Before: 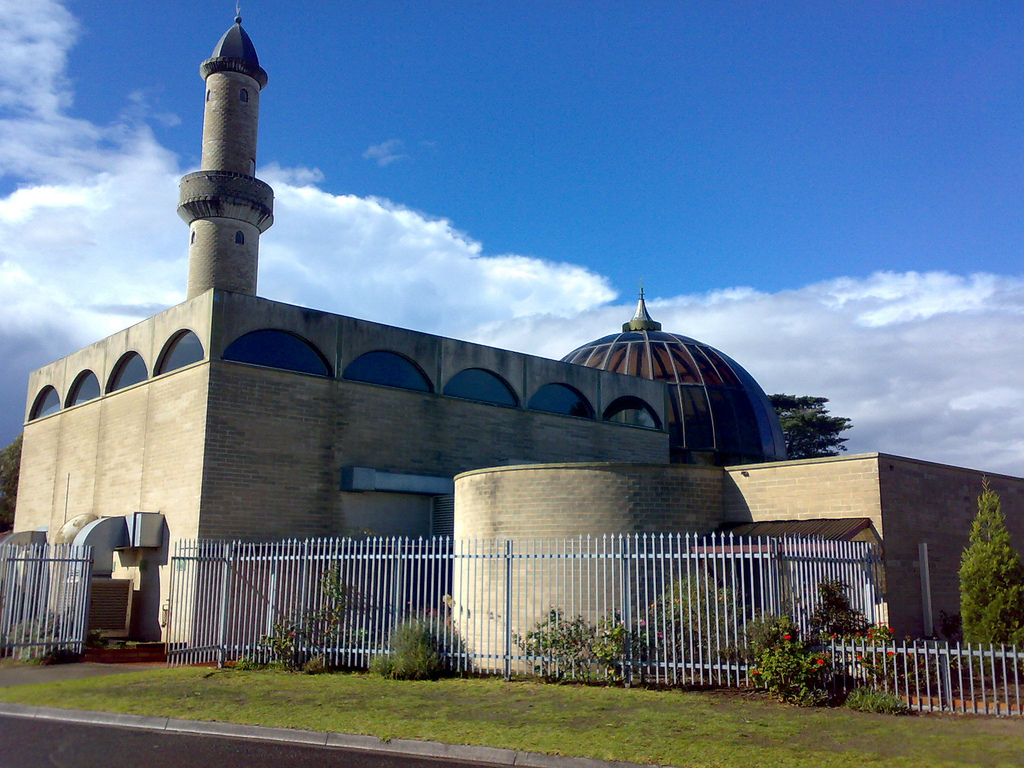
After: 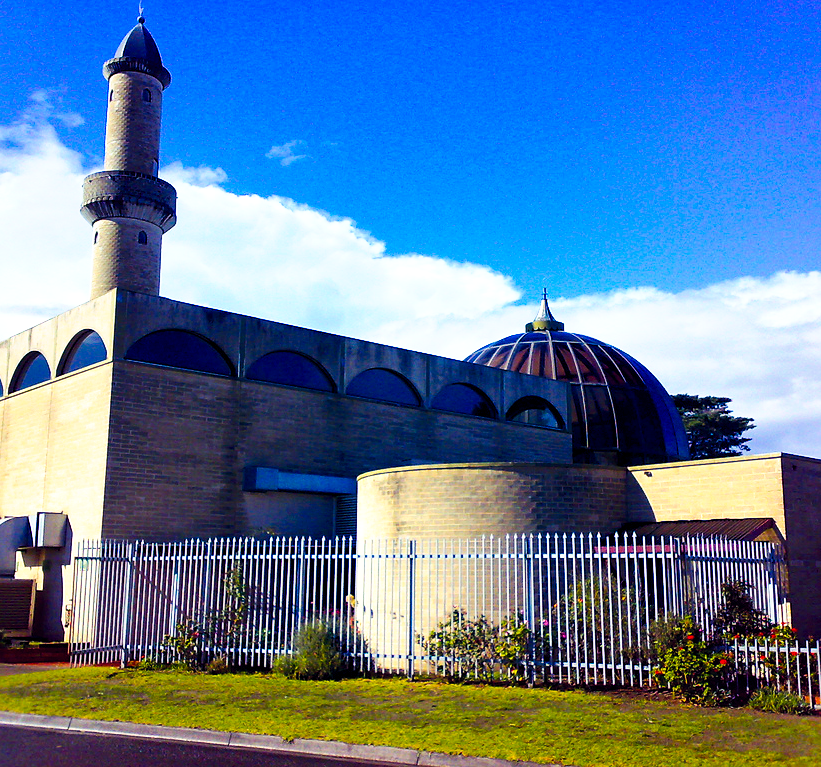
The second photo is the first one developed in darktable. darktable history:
crop and rotate: left 9.522%, right 10.274%
color zones: curves: ch2 [(0, 0.5) (0.143, 0.5) (0.286, 0.489) (0.415, 0.421) (0.571, 0.5) (0.714, 0.5) (0.857, 0.5) (1, 0.5)]
sharpen: amount 0.217
tone curve: curves: ch0 [(0, 0) (0.003, 0.003) (0.011, 0.009) (0.025, 0.022) (0.044, 0.037) (0.069, 0.051) (0.1, 0.079) (0.136, 0.114) (0.177, 0.152) (0.224, 0.212) (0.277, 0.281) (0.335, 0.358) (0.399, 0.459) (0.468, 0.573) (0.543, 0.684) (0.623, 0.779) (0.709, 0.866) (0.801, 0.949) (0.898, 0.98) (1, 1)], preserve colors none
shadows and highlights: shadows 12.09, white point adjustment 1.14, soften with gaussian
contrast brightness saturation: contrast 0.037, saturation 0.151
color balance rgb: shadows lift › luminance -21.576%, shadows lift › chroma 8.781%, shadows lift › hue 282.23°, global offset › chroma 0.055%, global offset › hue 253.73°, perceptual saturation grading › global saturation 29.643%, global vibrance 20%
